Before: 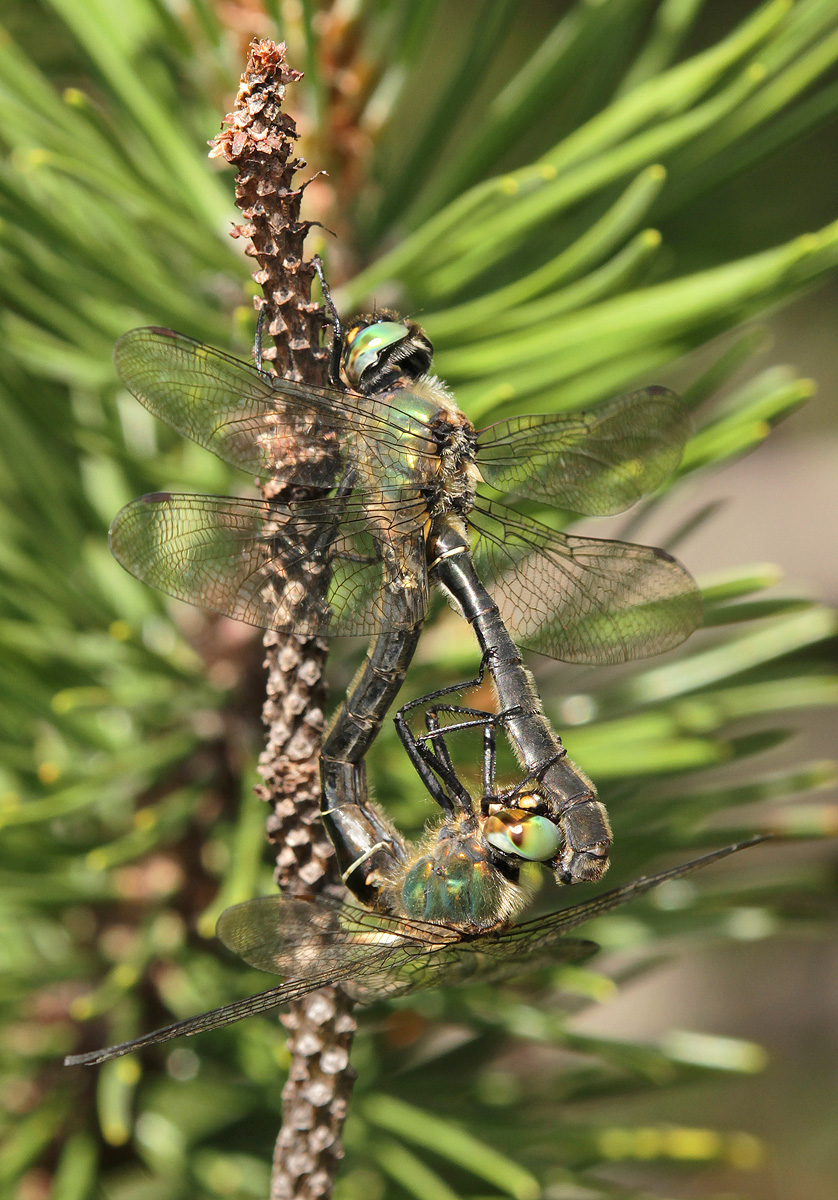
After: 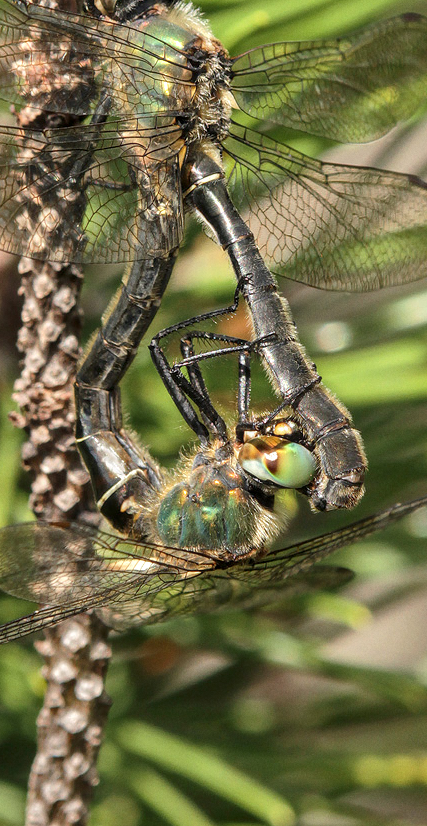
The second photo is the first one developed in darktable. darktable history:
local contrast: on, module defaults
crop and rotate: left 29.237%, top 31.152%, right 19.807%
grain: coarseness 0.09 ISO, strength 10%
